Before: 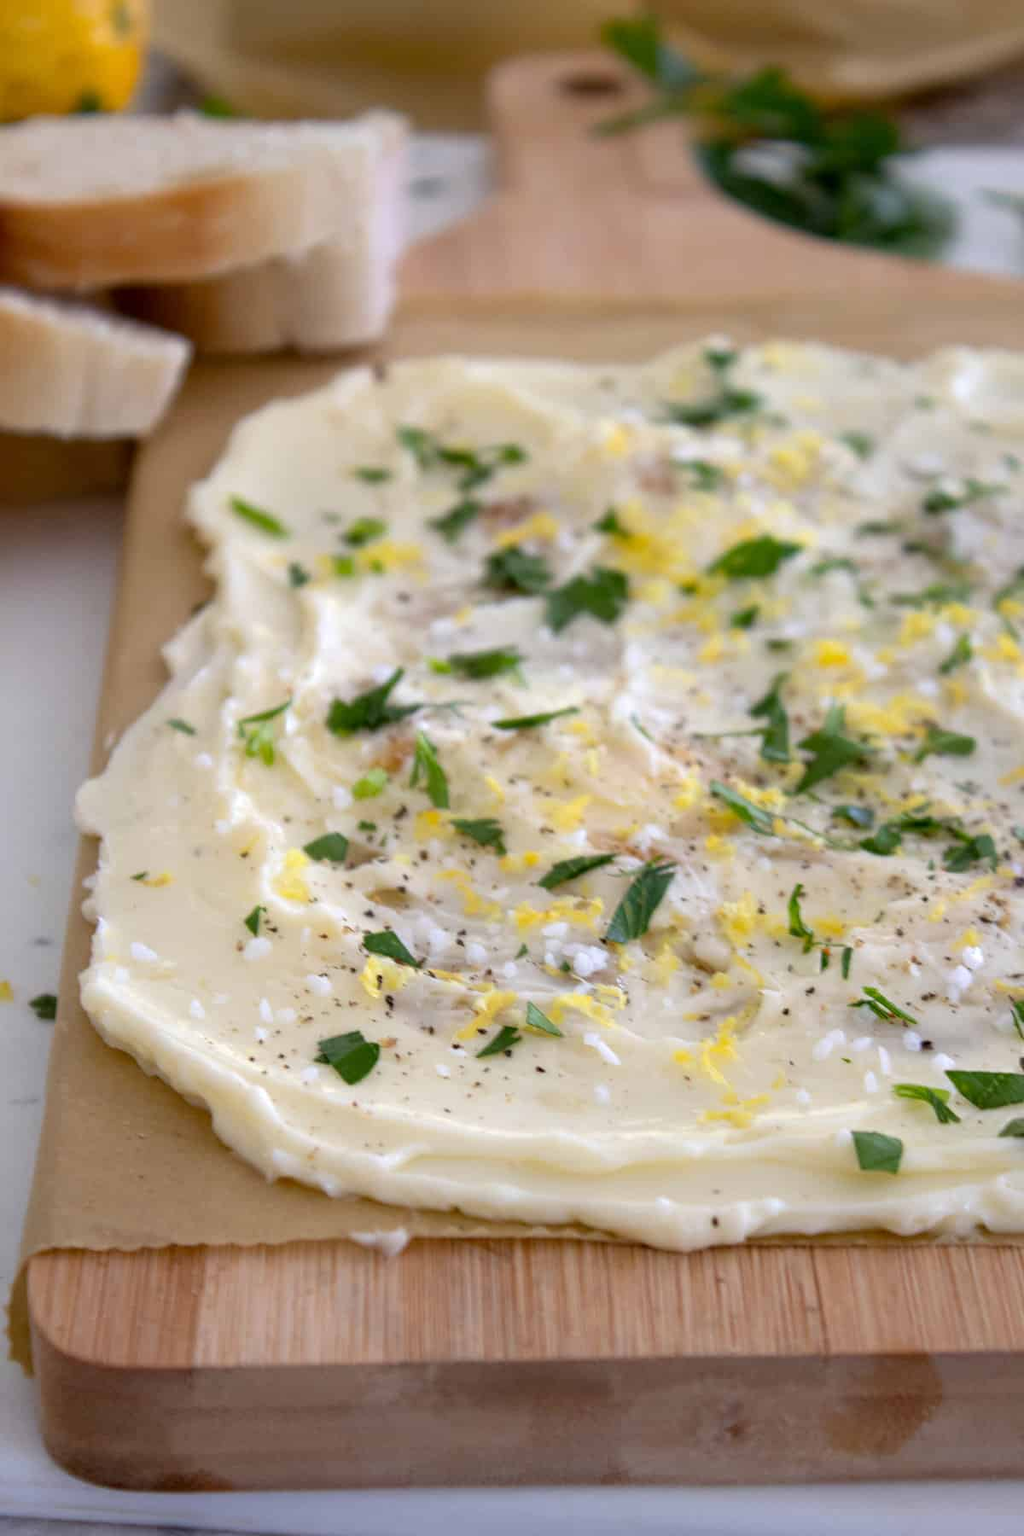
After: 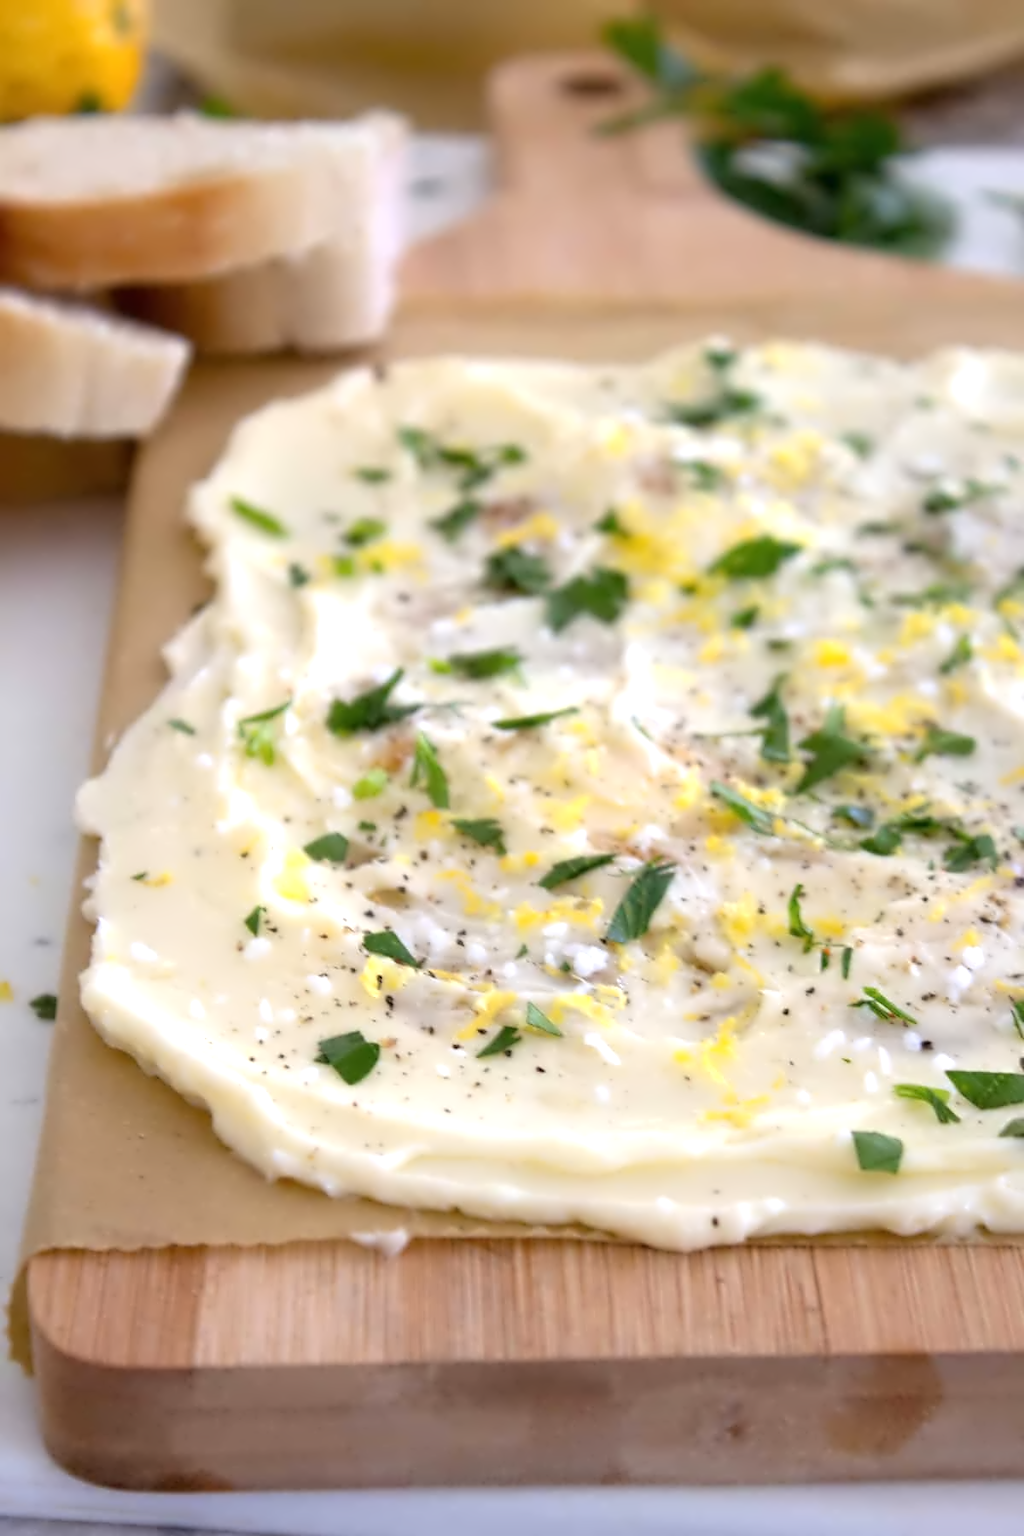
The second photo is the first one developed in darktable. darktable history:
contrast equalizer: y [[0.5 ×6], [0.5 ×6], [0.5 ×6], [0, 0.033, 0.067, 0.1, 0.133, 0.167], [0, 0.05, 0.1, 0.15, 0.2, 0.25]]
exposure: black level correction 0, exposure 0.499 EV, compensate exposure bias true, compensate highlight preservation false
